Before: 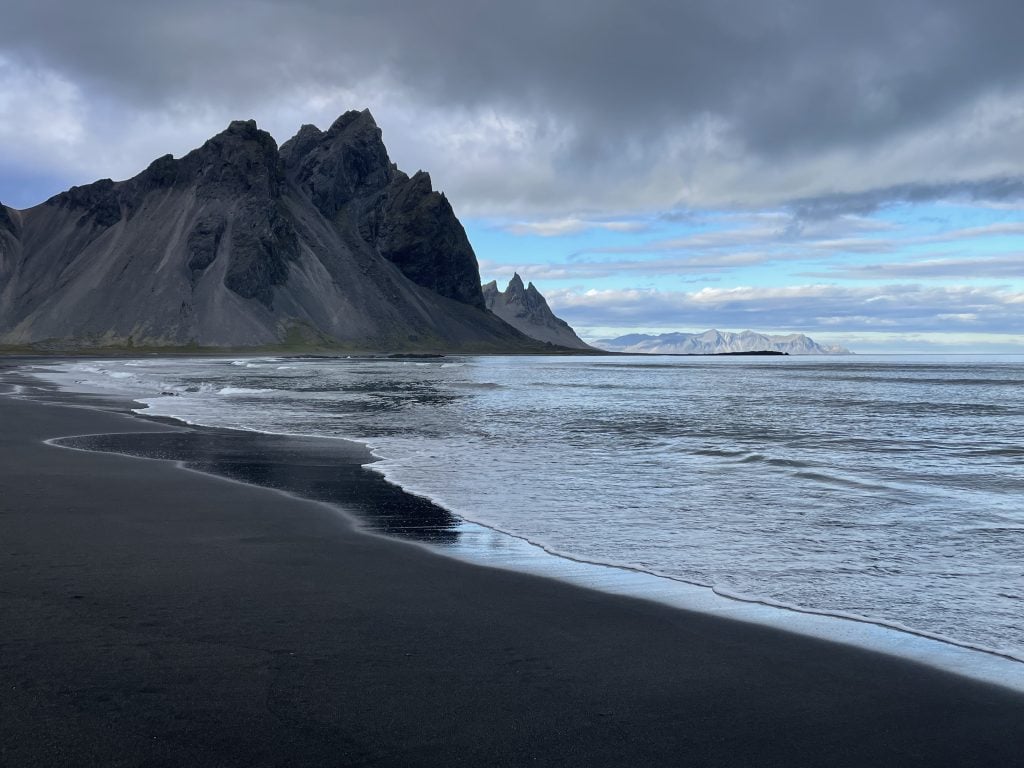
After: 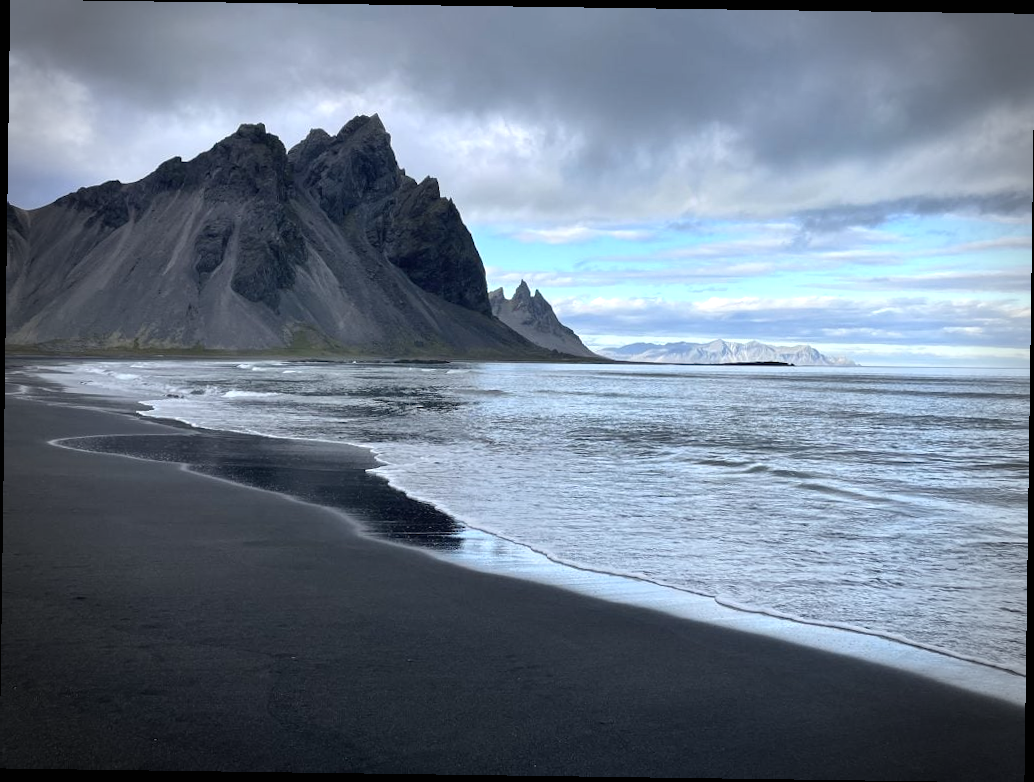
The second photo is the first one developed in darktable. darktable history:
color zones: mix -62.47%
rotate and perspective: rotation 0.8°, automatic cropping off
vignetting: fall-off radius 31.48%, brightness -0.472
exposure: black level correction 0, exposure 0.5 EV, compensate highlight preservation false
contrast brightness saturation: contrast 0.01, saturation -0.05
